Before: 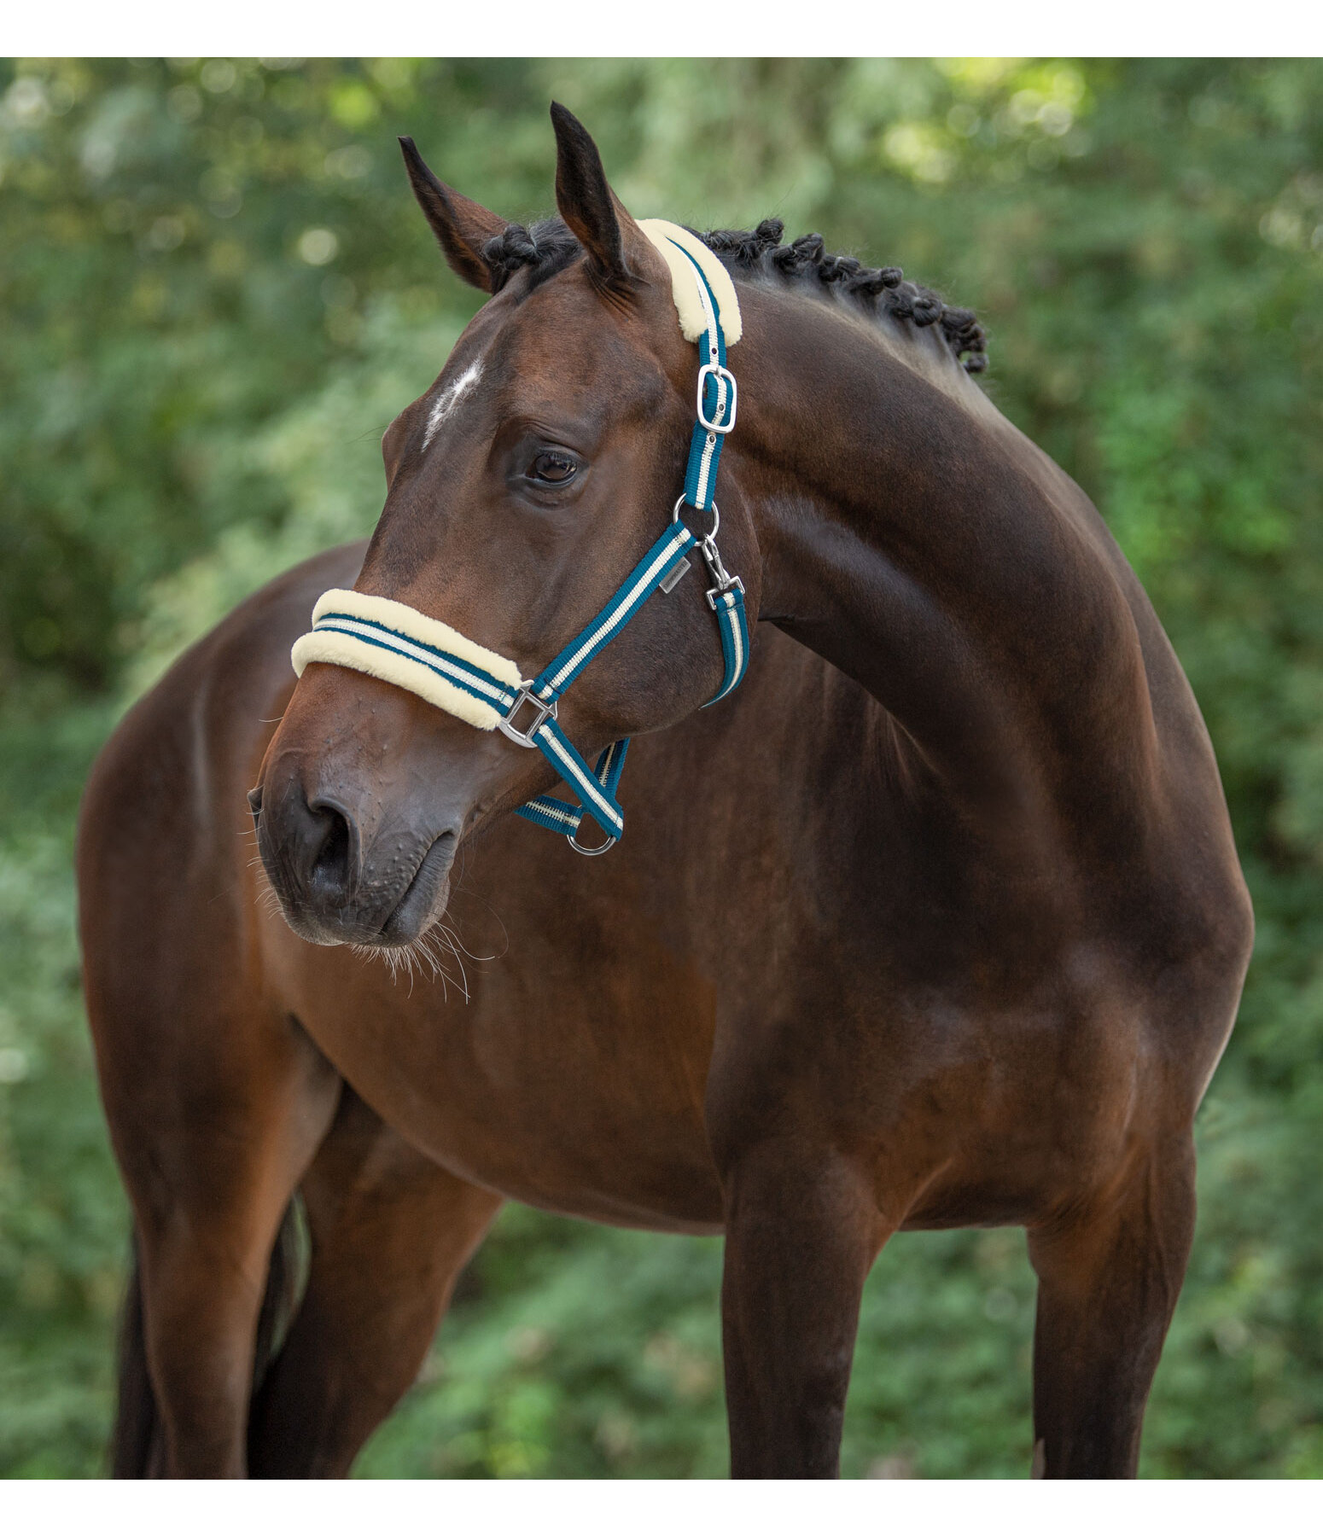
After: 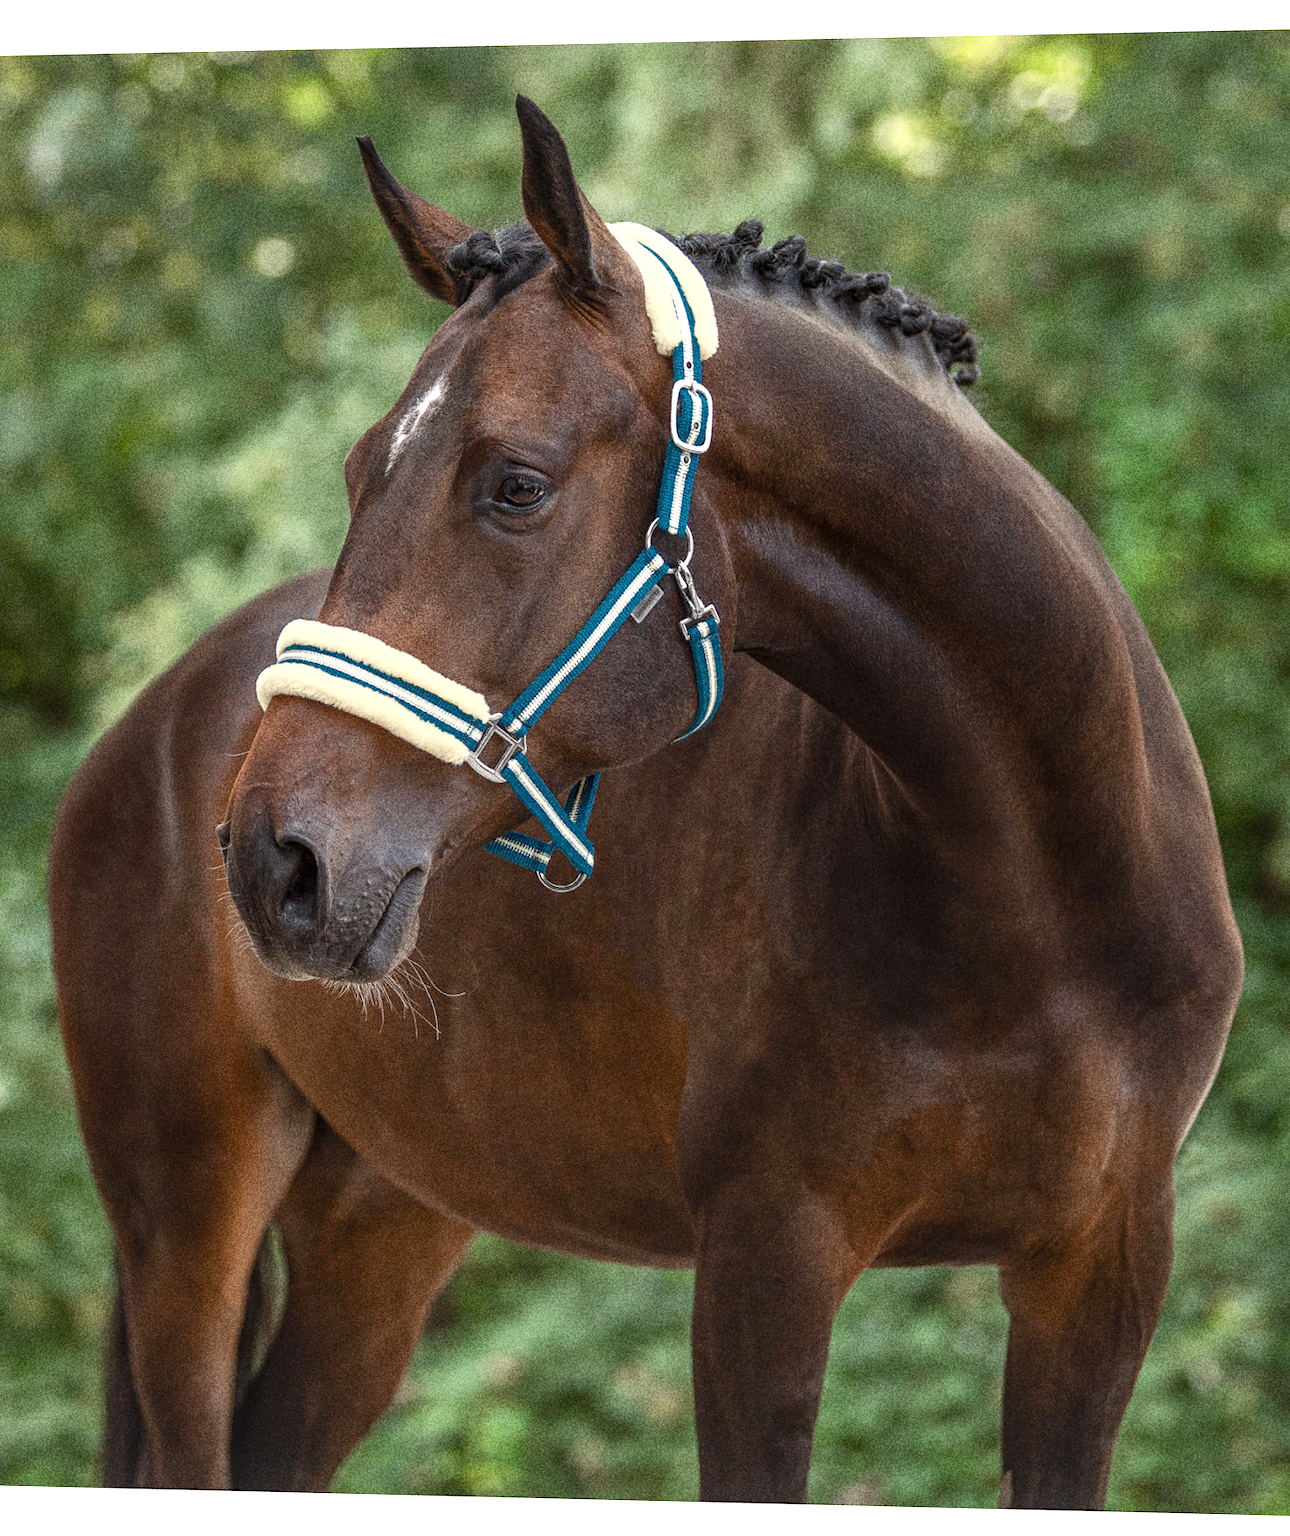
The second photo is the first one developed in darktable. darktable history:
grain: coarseness 10.62 ISO, strength 55.56%
rotate and perspective: rotation 0.074°, lens shift (vertical) 0.096, lens shift (horizontal) -0.041, crop left 0.043, crop right 0.952, crop top 0.024, crop bottom 0.979
local contrast: on, module defaults
color balance rgb: shadows lift › chroma 1%, shadows lift › hue 28.8°, power › hue 60°, highlights gain › chroma 1%, highlights gain › hue 60°, global offset › luminance 0.25%, perceptual saturation grading › highlights -20%, perceptual saturation grading › shadows 20%, perceptual brilliance grading › highlights 10%, perceptual brilliance grading › shadows -5%, global vibrance 19.67%
